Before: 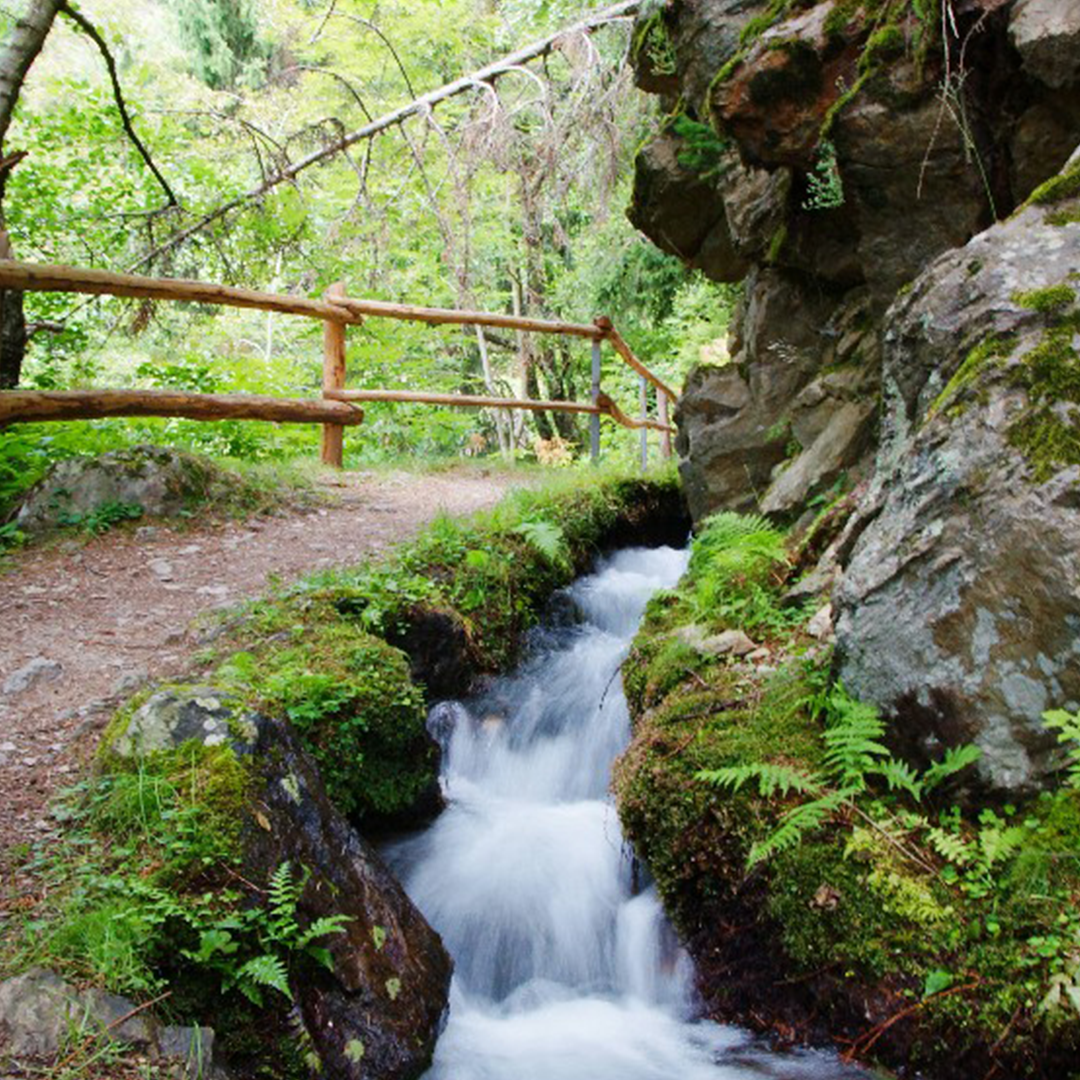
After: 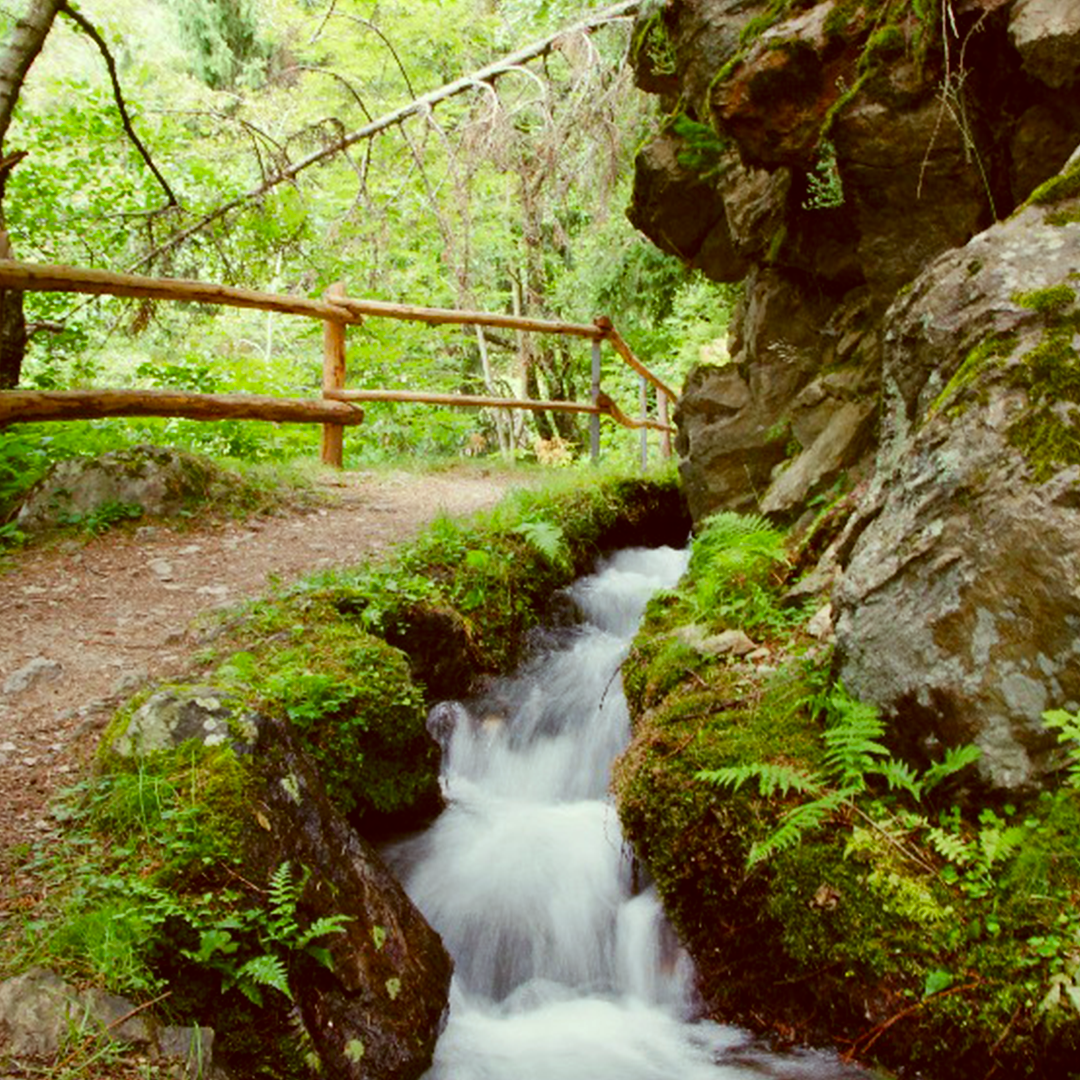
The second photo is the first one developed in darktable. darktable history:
color correction: highlights a* -5.95, highlights b* 9.58, shadows a* 10.1, shadows b* 23.58
